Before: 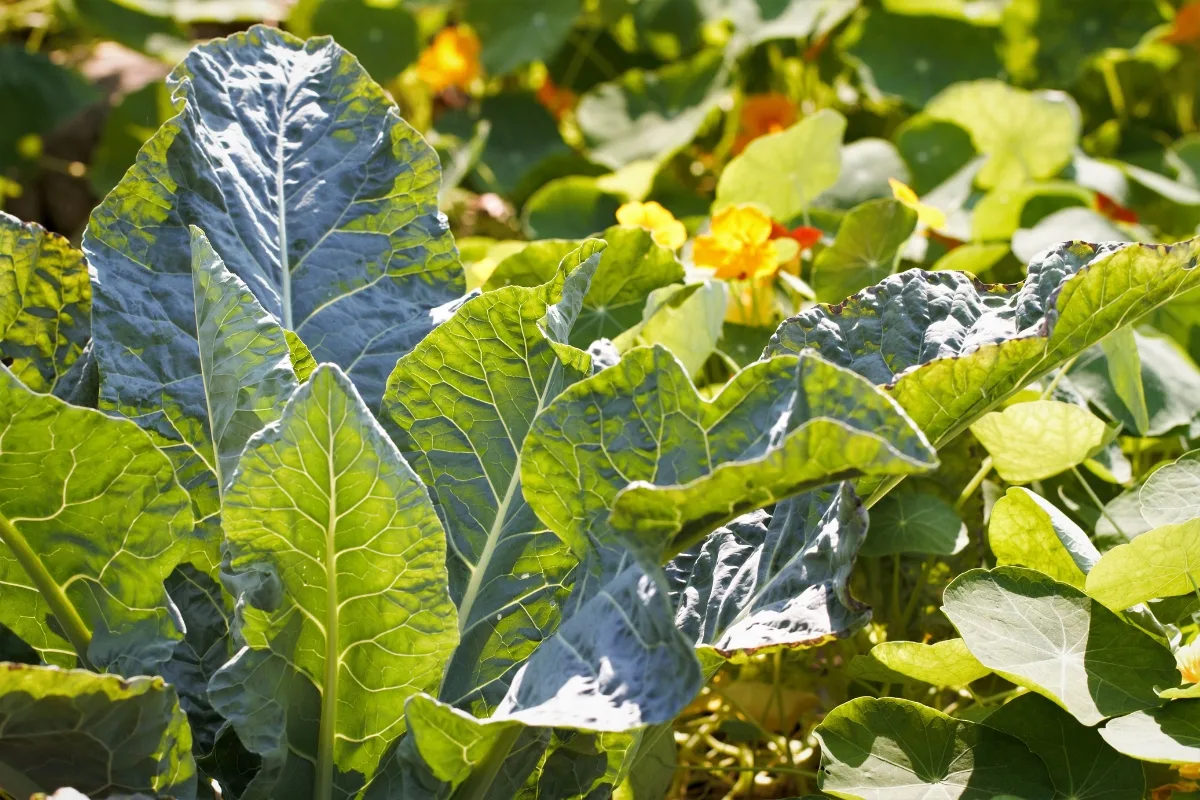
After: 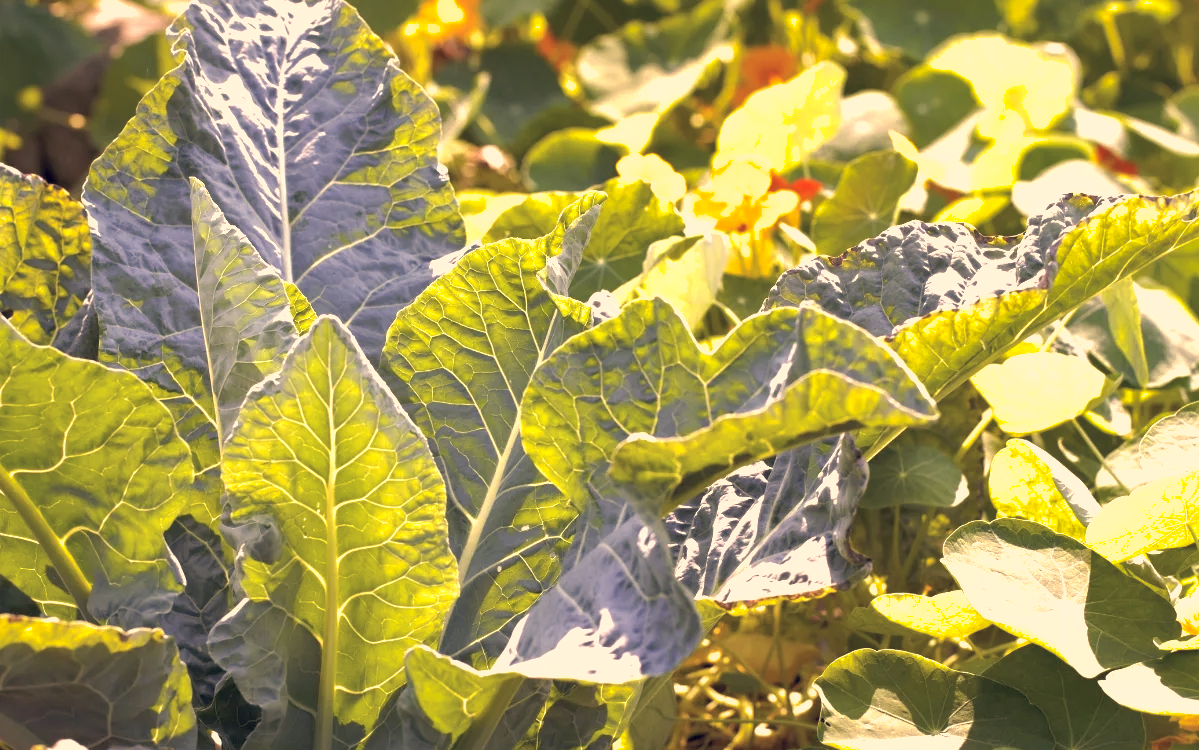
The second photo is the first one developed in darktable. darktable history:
crop and rotate: top 6.245%
color correction: highlights a* 20.09, highlights b* 27.02, shadows a* 3.49, shadows b* -17.5, saturation 0.731
shadows and highlights: on, module defaults
exposure: black level correction 0, exposure 0.7 EV, compensate exposure bias true, compensate highlight preservation false
